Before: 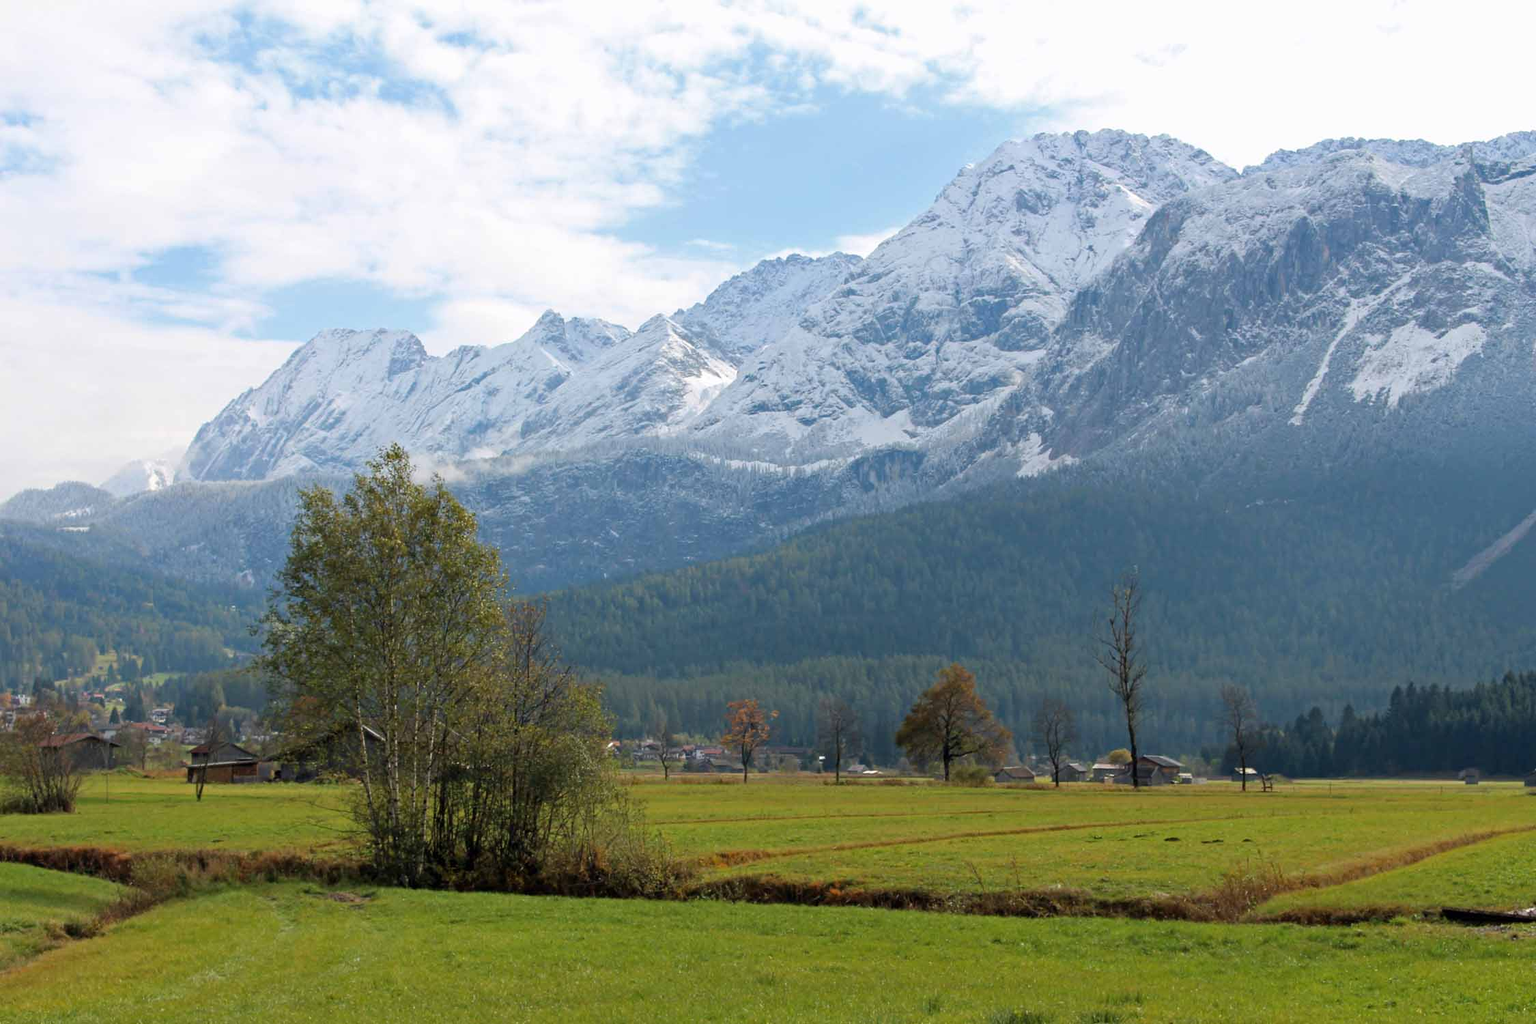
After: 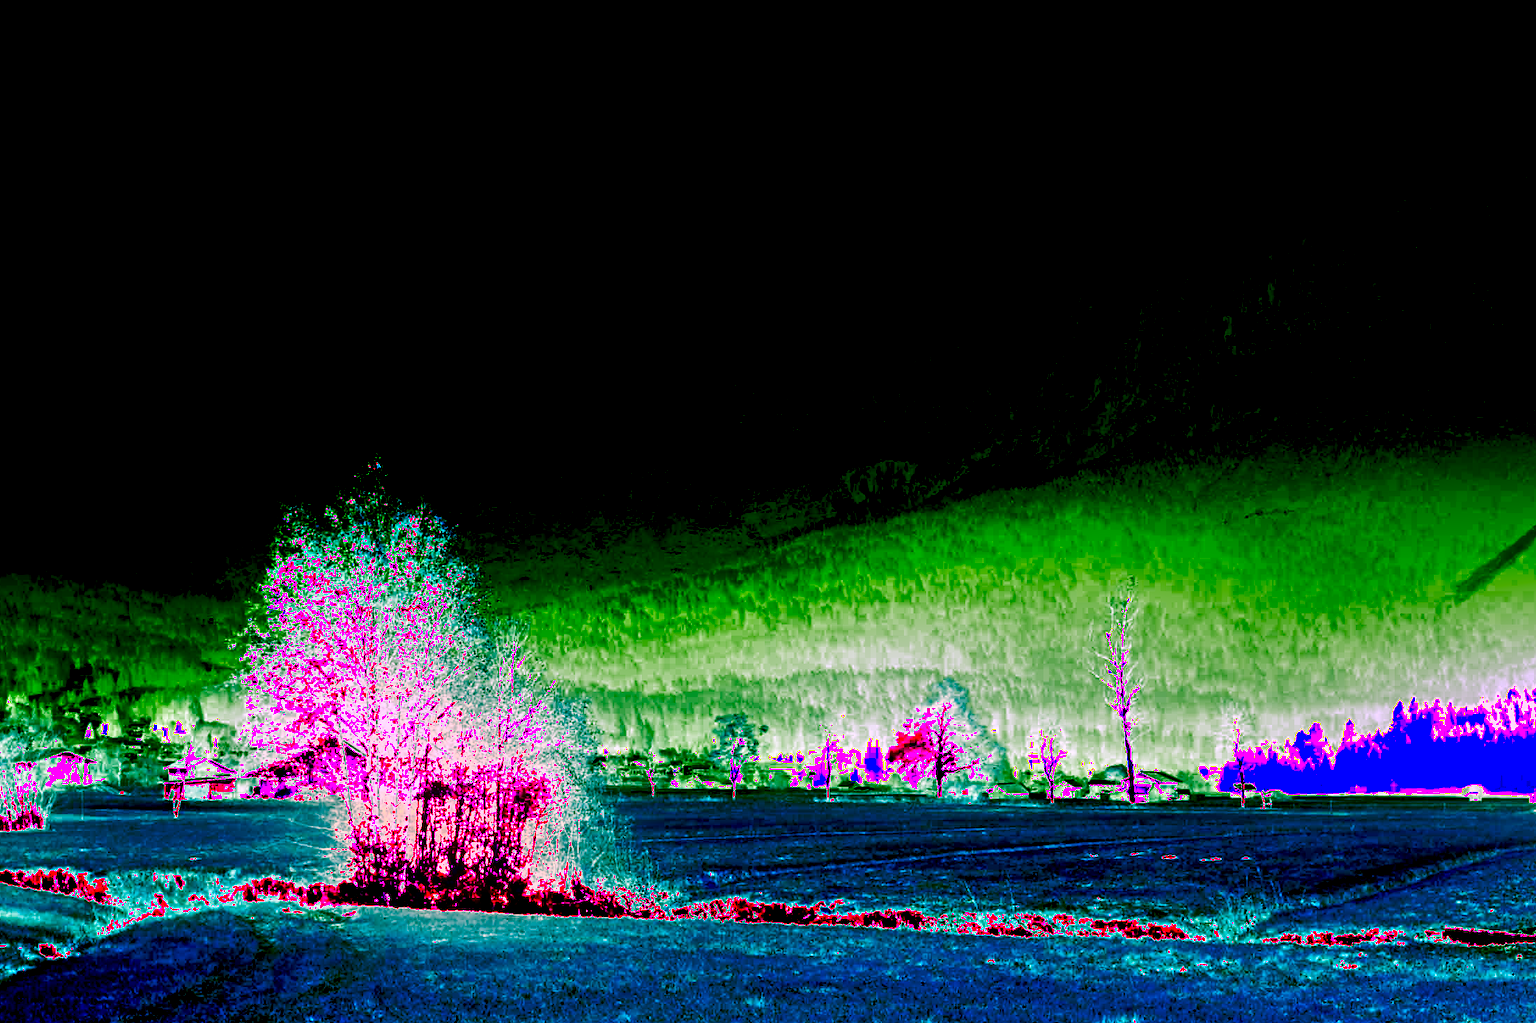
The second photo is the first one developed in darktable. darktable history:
white balance: red 8, blue 8
crop: left 1.743%, right 0.268%, bottom 2.011%
shadows and highlights: soften with gaussian
